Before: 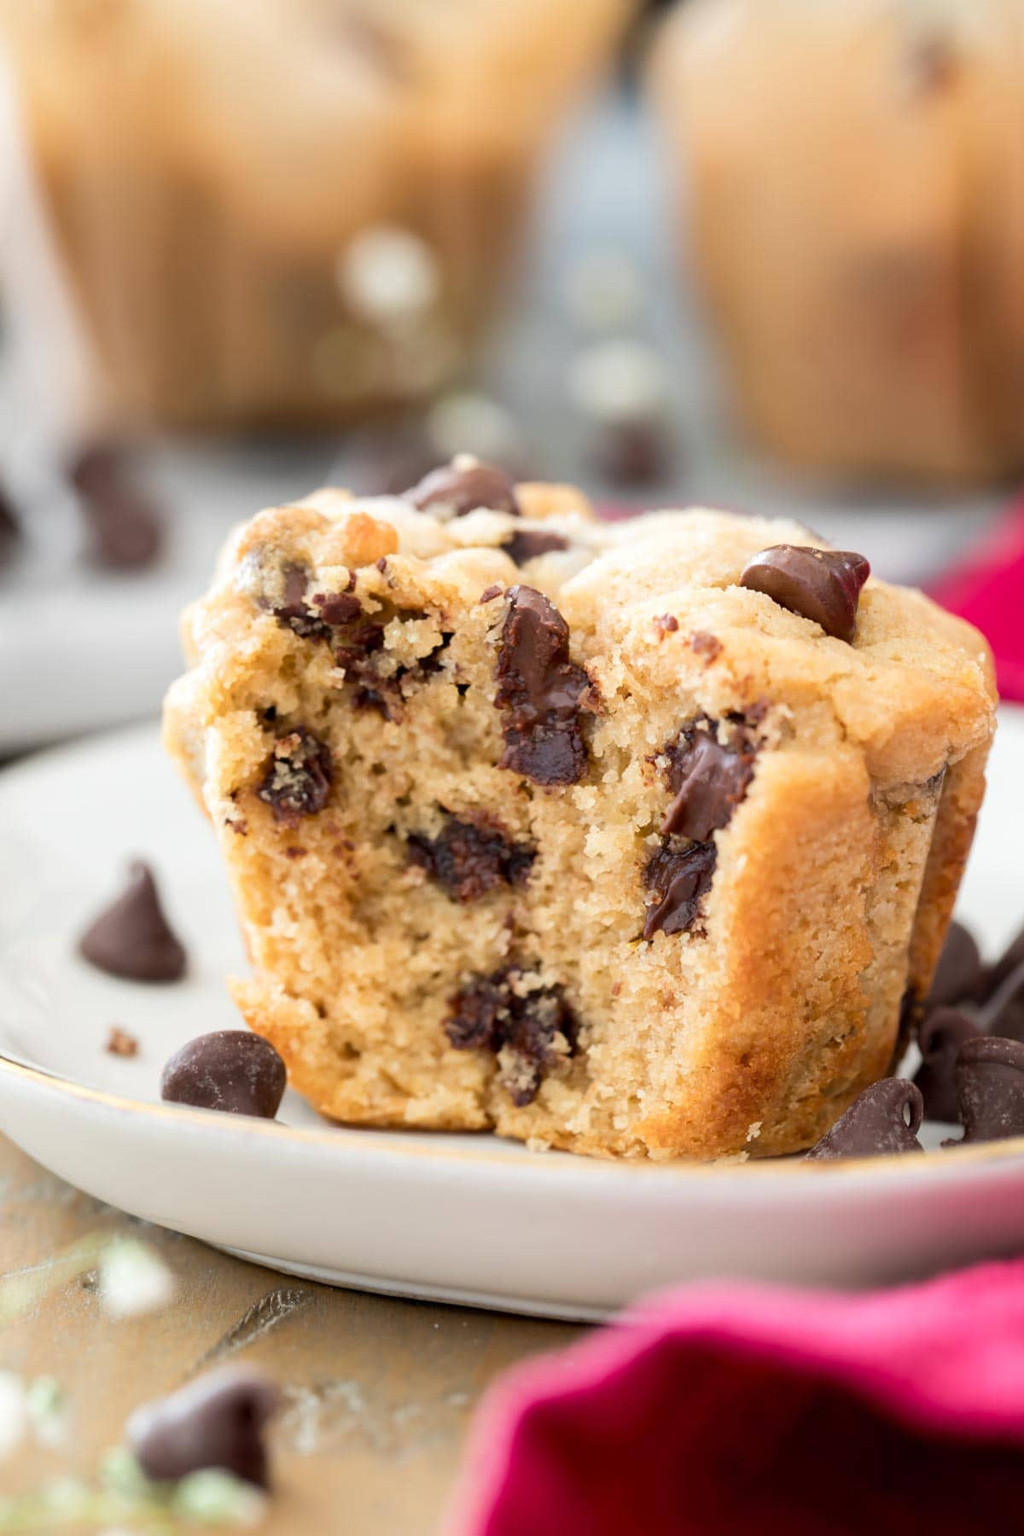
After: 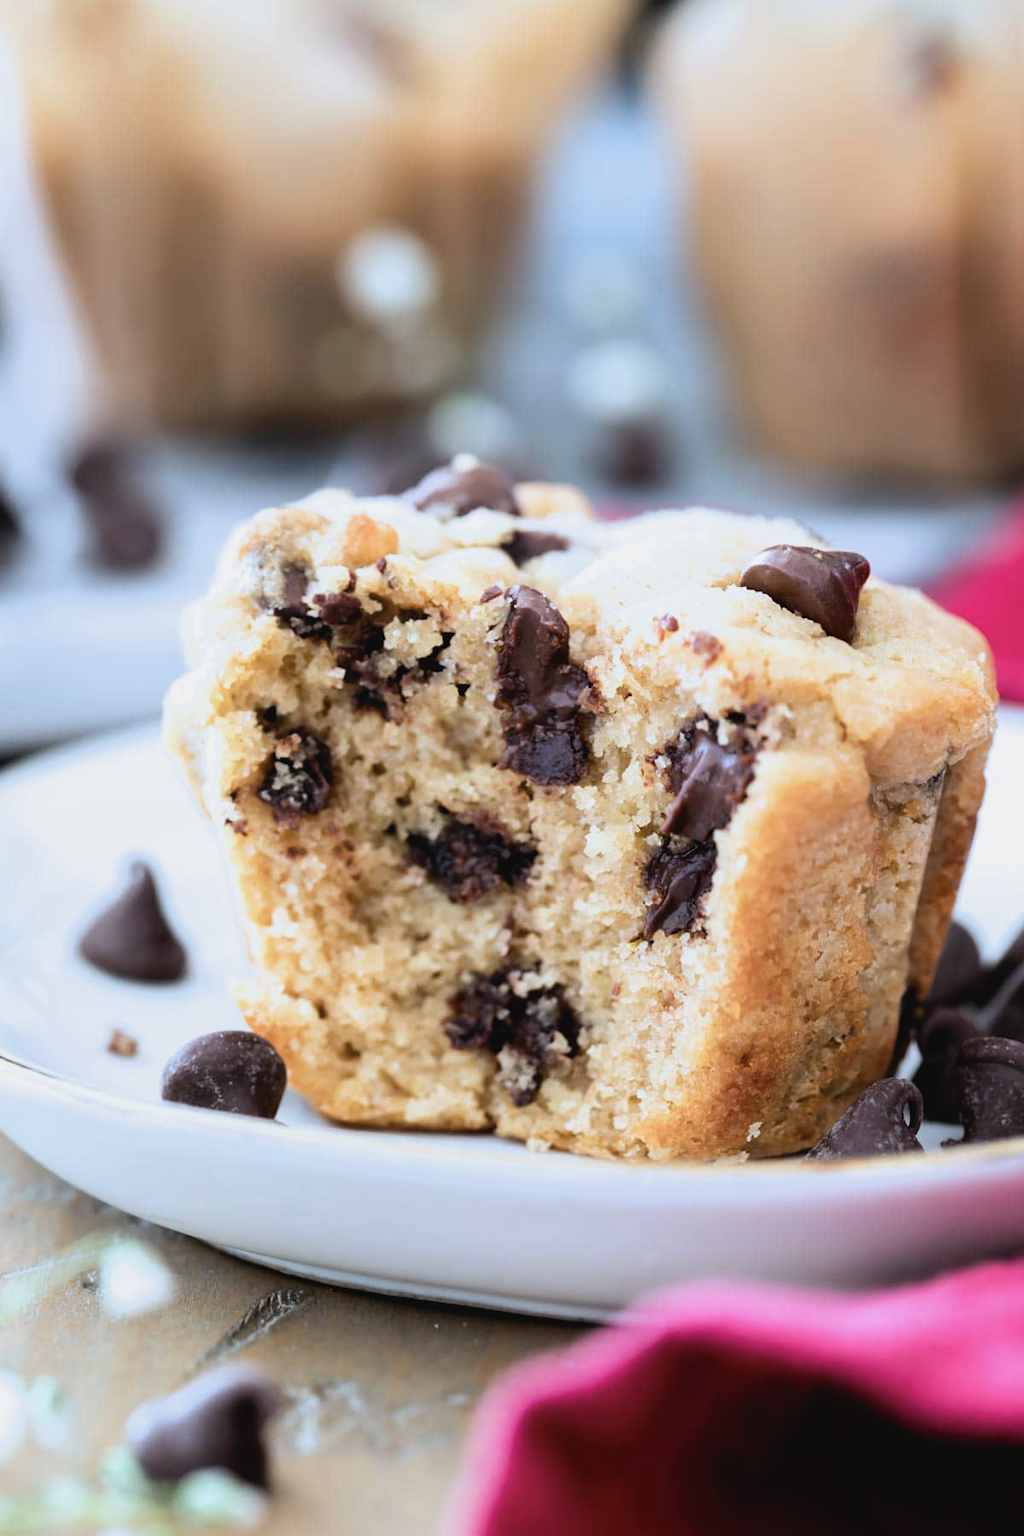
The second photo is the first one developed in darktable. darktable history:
contrast brightness saturation: contrast -0.09, brightness -0.044, saturation -0.11
color calibration: illuminant custom, x 0.388, y 0.387, temperature 3793.39 K
filmic rgb: black relative exposure -8.67 EV, white relative exposure 2.73 EV, target black luminance 0%, hardness 6.27, latitude 76.95%, contrast 1.328, shadows ↔ highlights balance -0.352%, color science v4 (2020)
